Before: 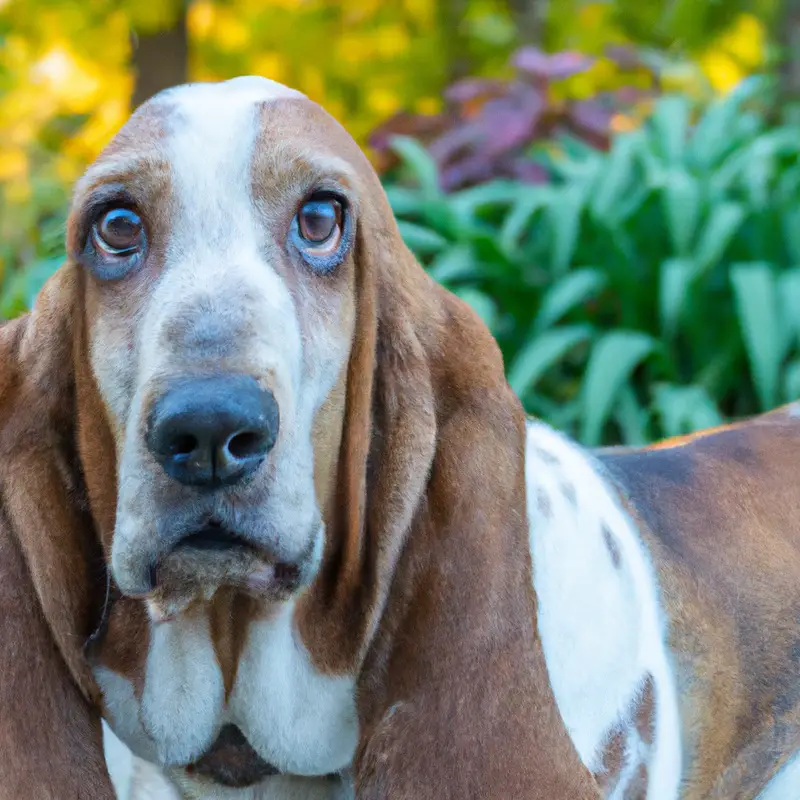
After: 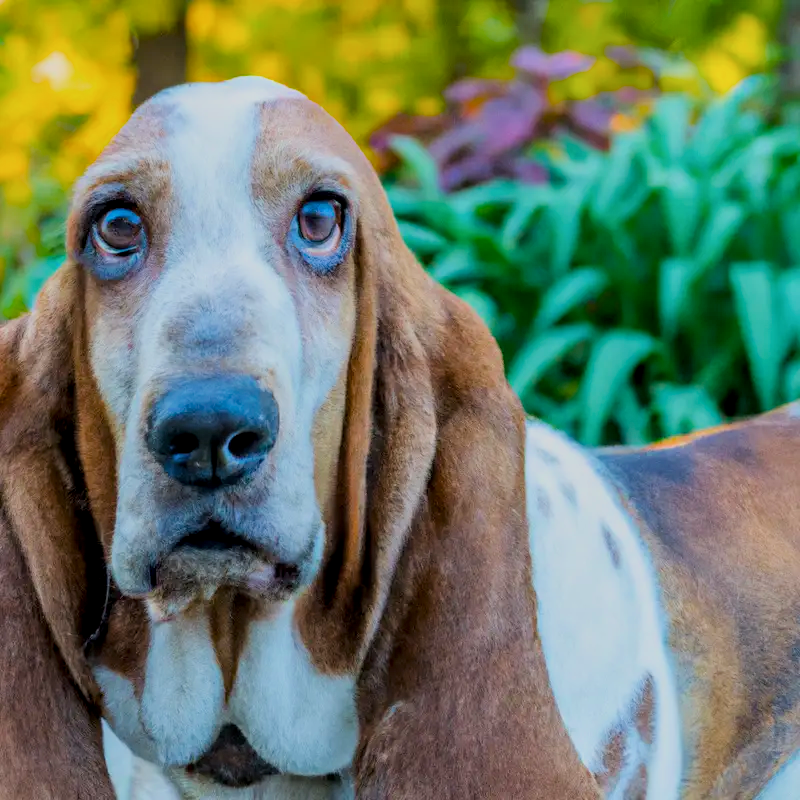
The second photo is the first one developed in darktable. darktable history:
filmic rgb: black relative exposure -7.48 EV, white relative exposure 4.83 EV, hardness 3.4, color science v6 (2022)
local contrast: on, module defaults
color balance rgb: perceptual saturation grading › global saturation 25%, global vibrance 20%
tone equalizer: on, module defaults
